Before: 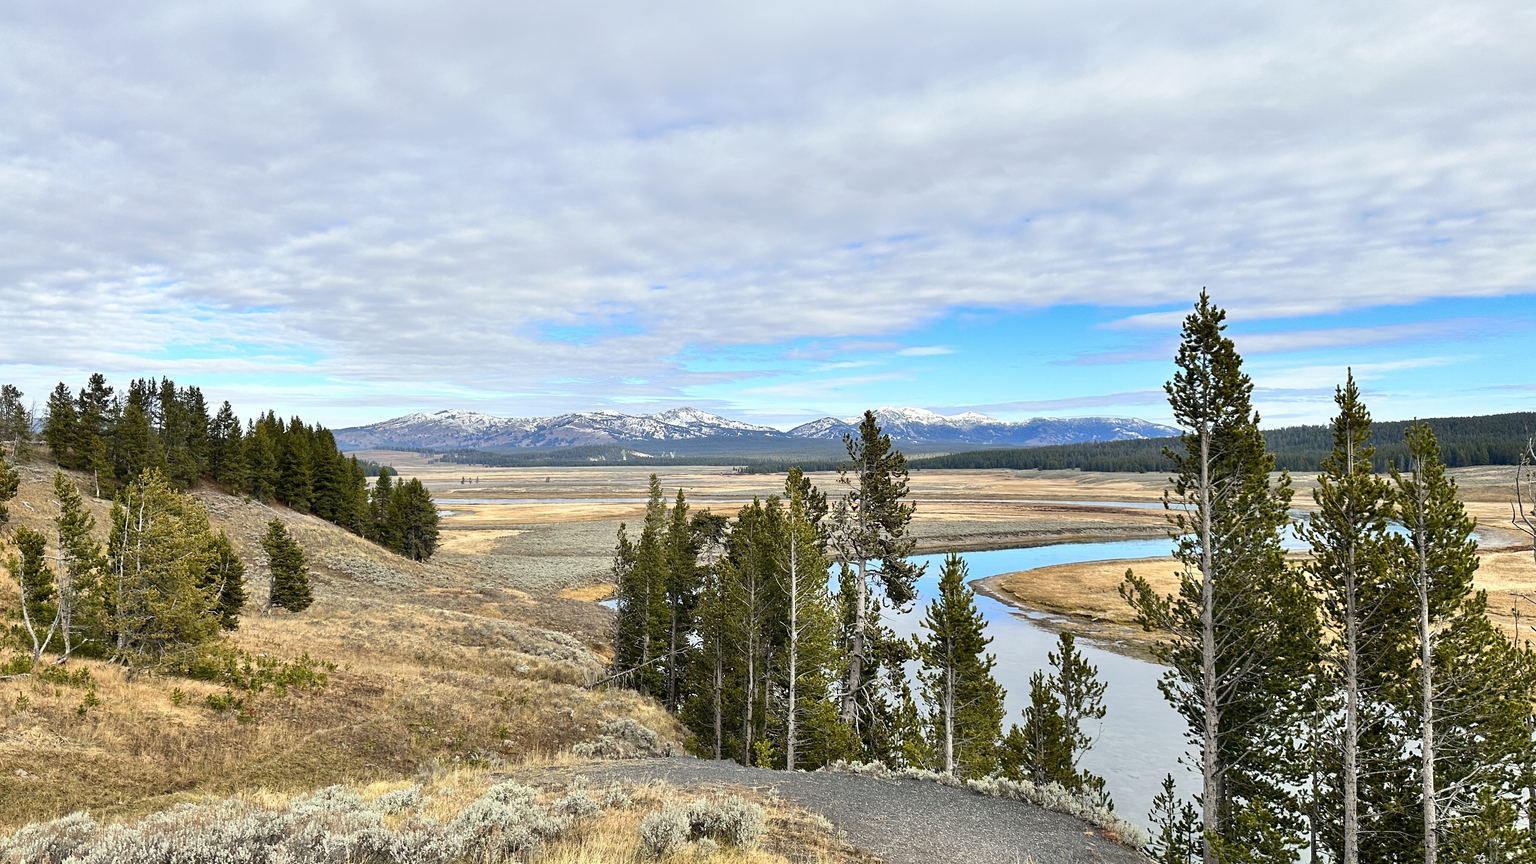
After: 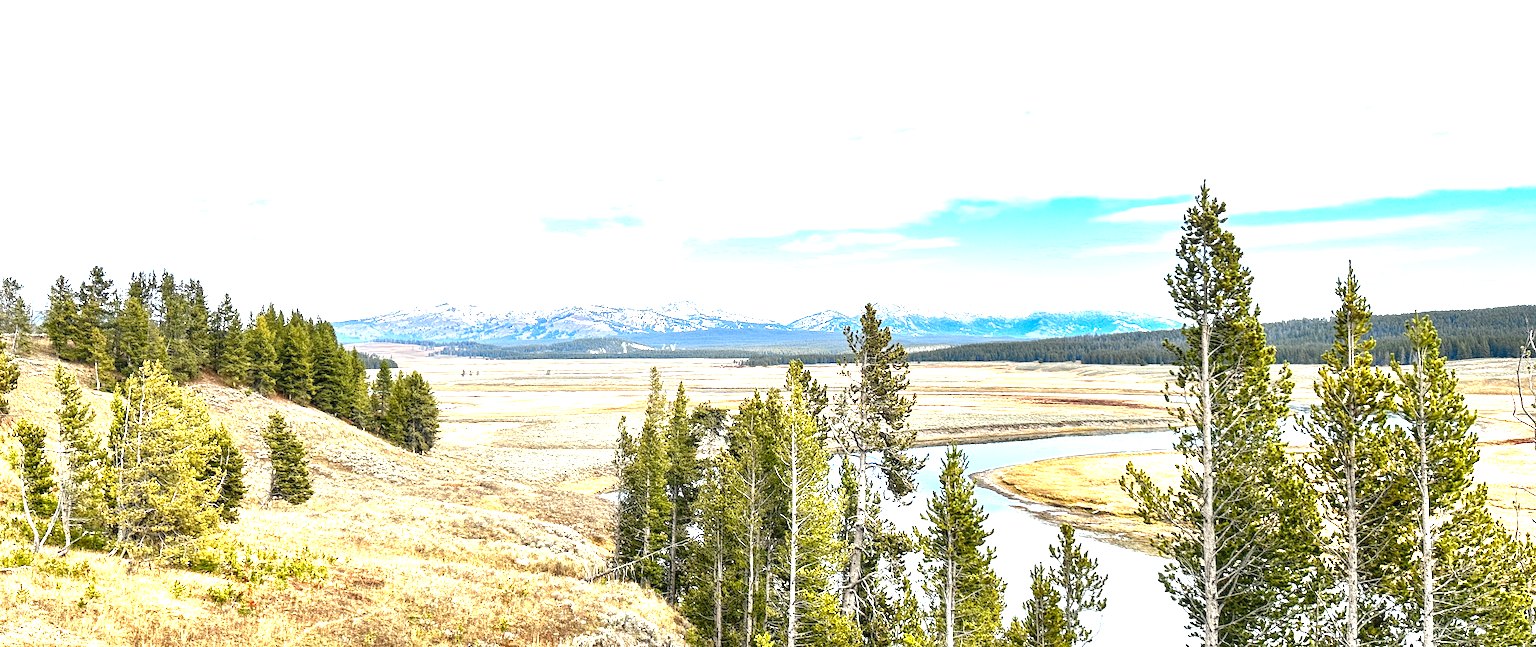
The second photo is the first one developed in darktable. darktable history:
exposure: exposure 1.25 EV, compensate exposure bias true, compensate highlight preservation false
crop and rotate: top 12.5%, bottom 12.5%
color zones: curves: ch0 [(0.004, 0.305) (0.261, 0.623) (0.389, 0.399) (0.708, 0.571) (0.947, 0.34)]; ch1 [(0.025, 0.645) (0.229, 0.584) (0.326, 0.551) (0.484, 0.262) (0.757, 0.643)]
local contrast: on, module defaults
